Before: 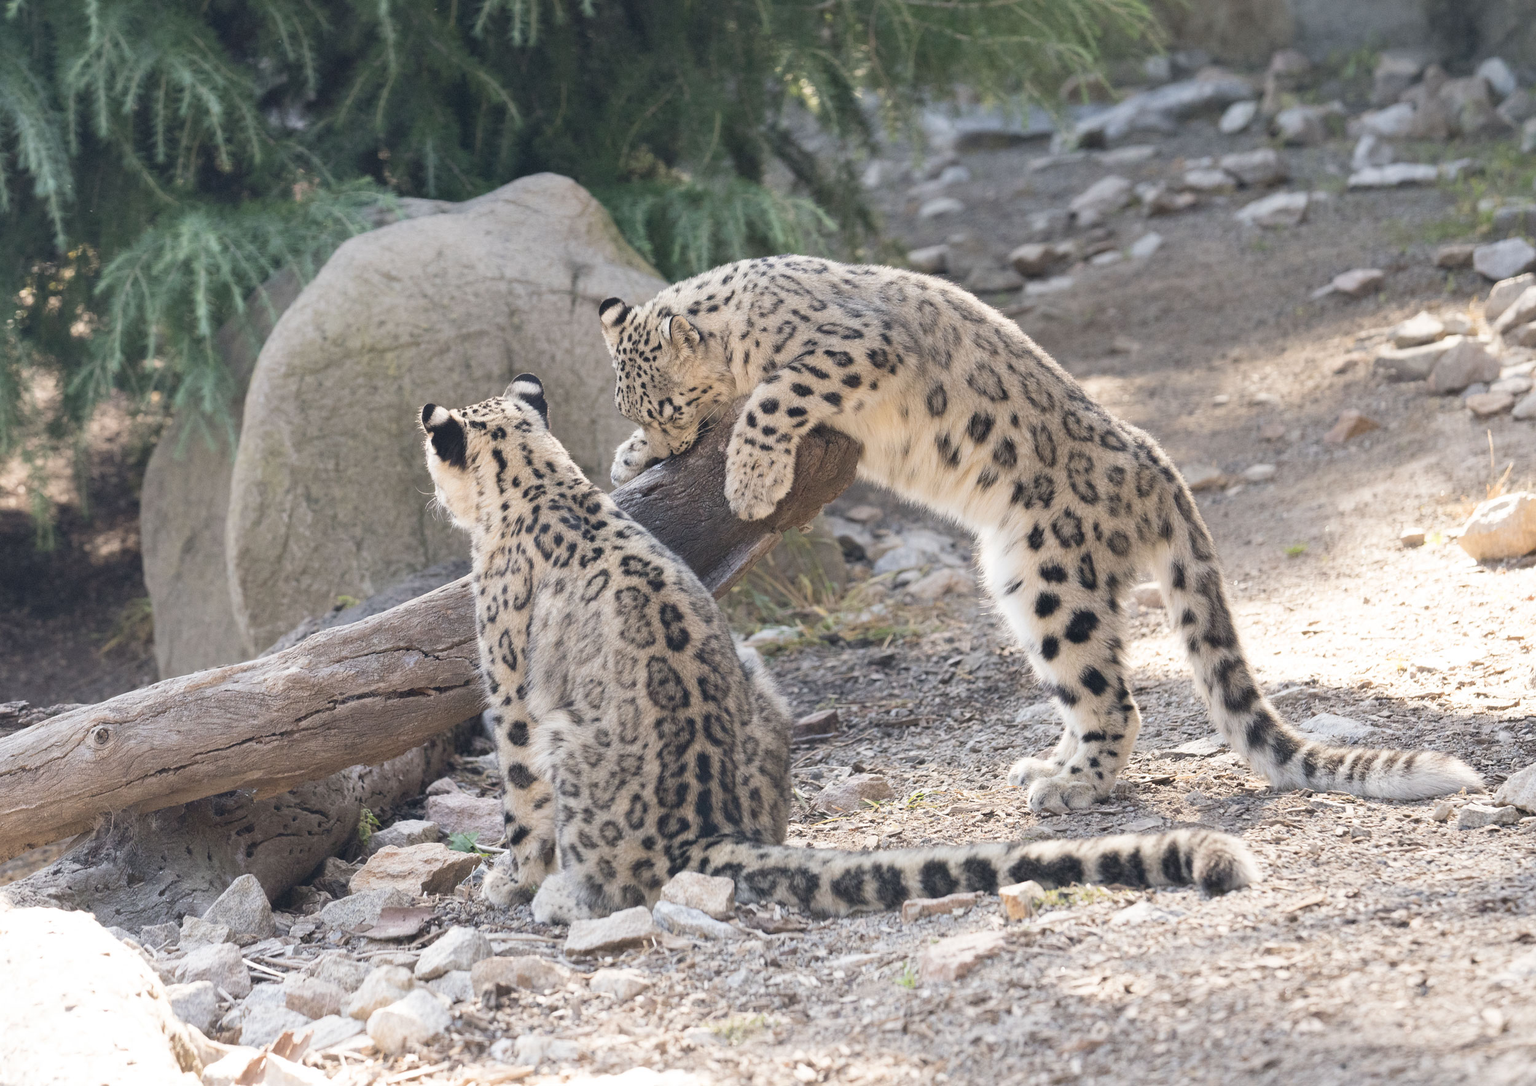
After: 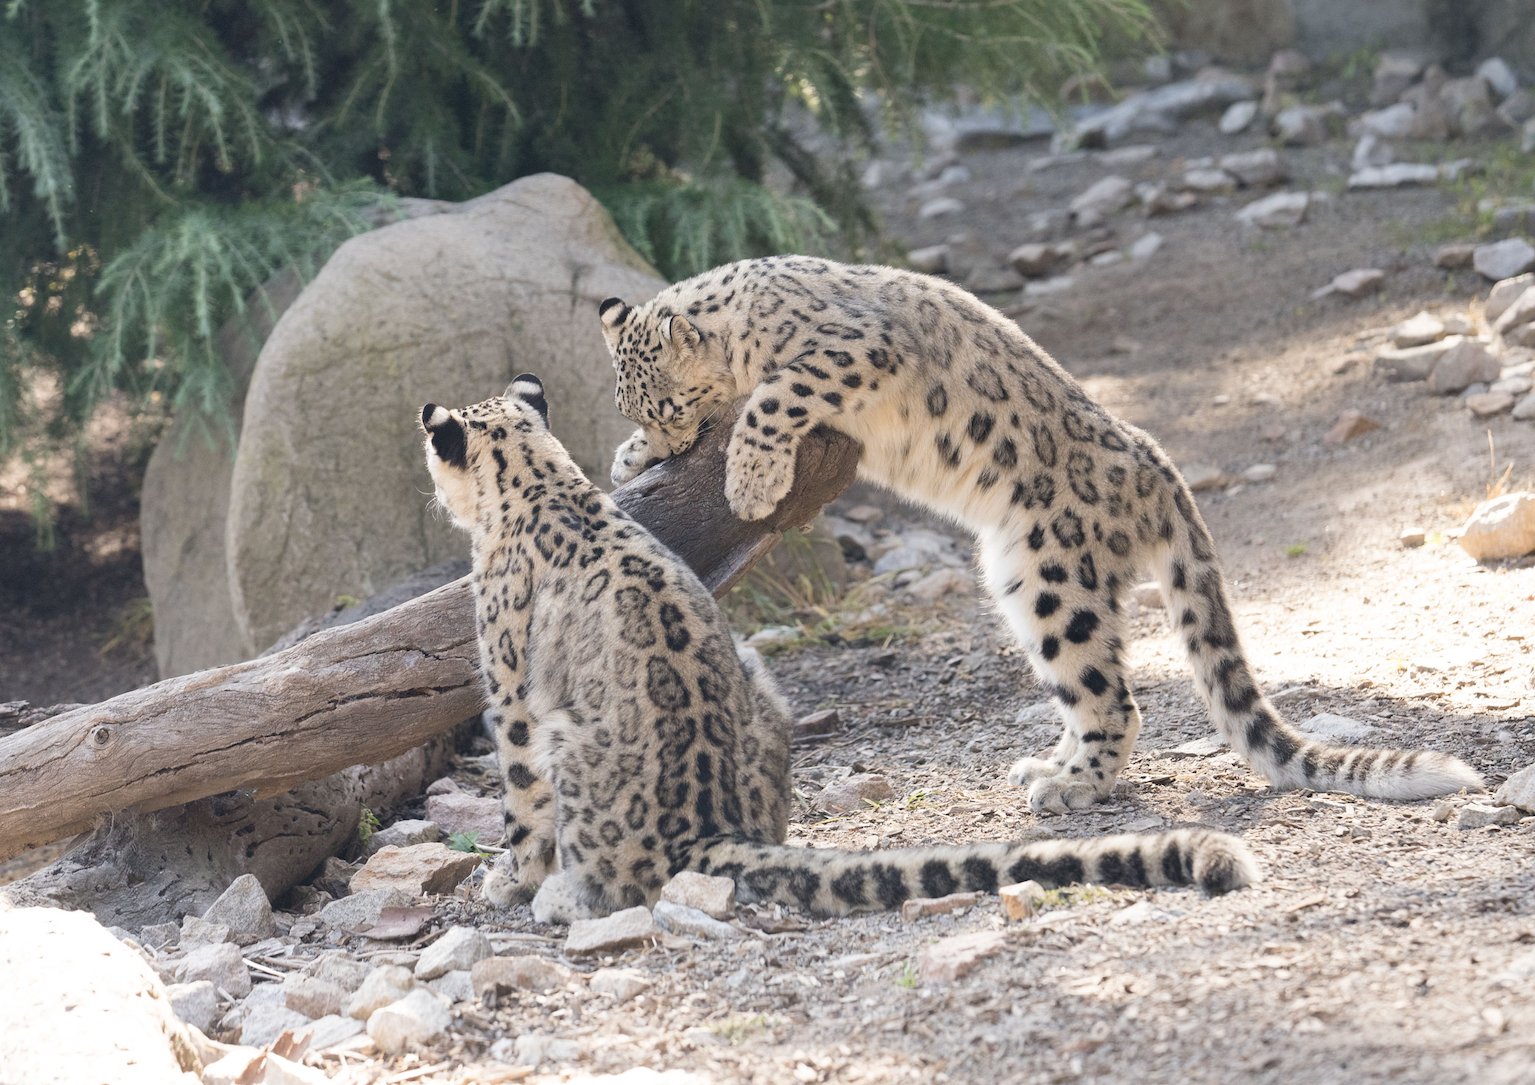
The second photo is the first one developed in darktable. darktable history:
rotate and perspective: automatic cropping off
white balance: emerald 1
